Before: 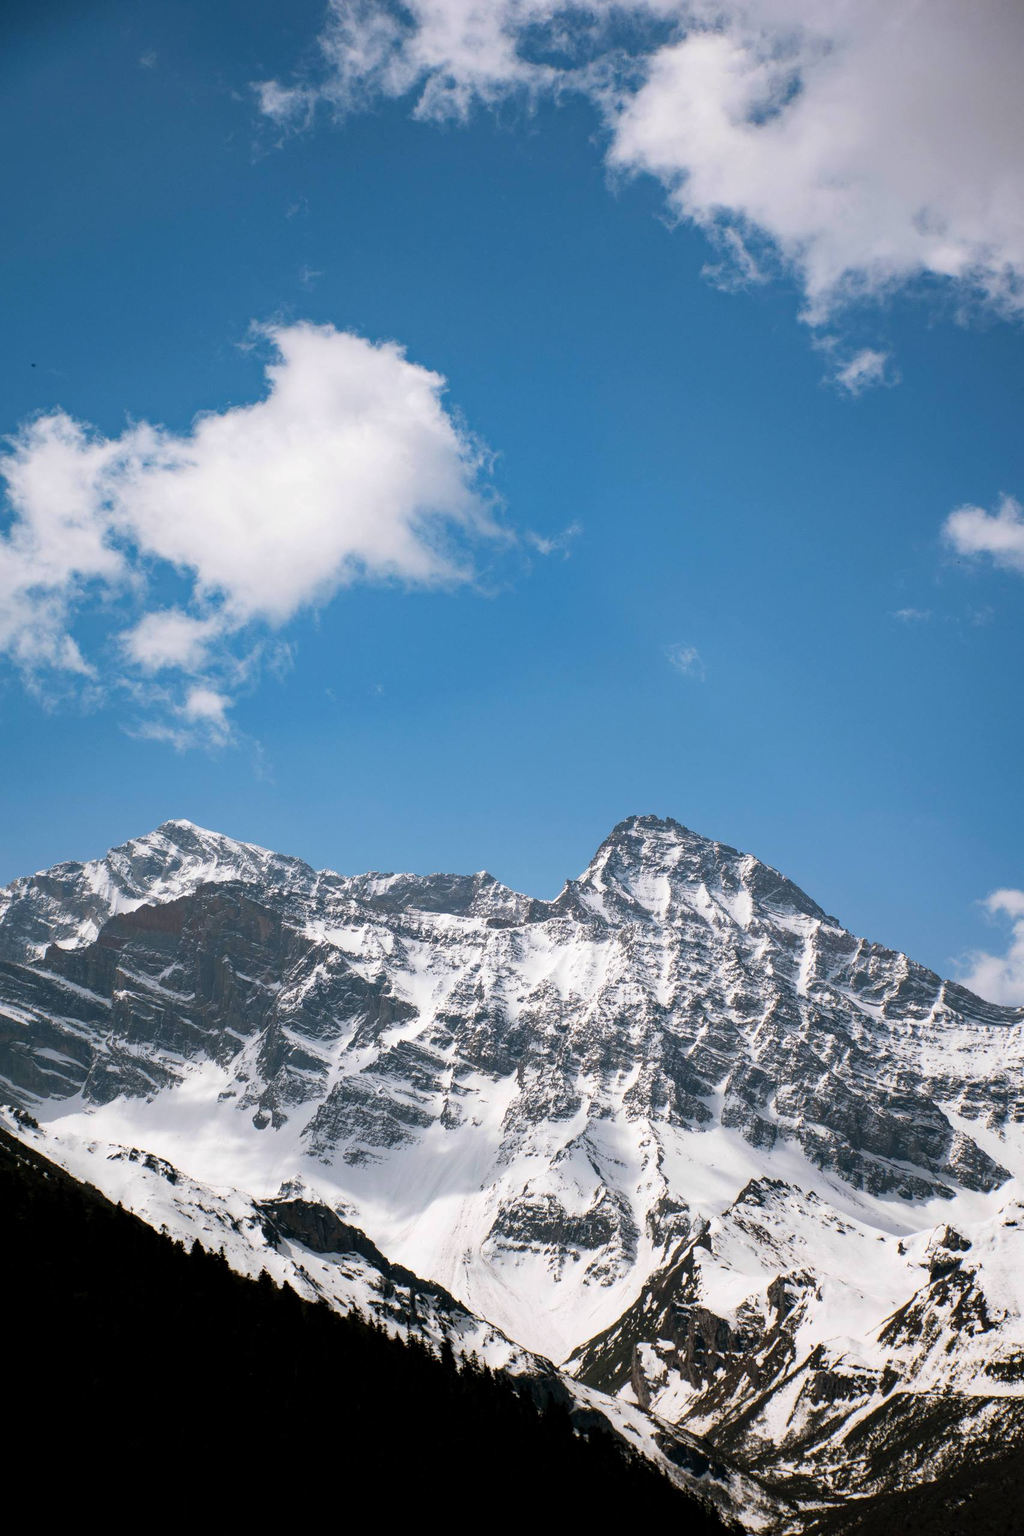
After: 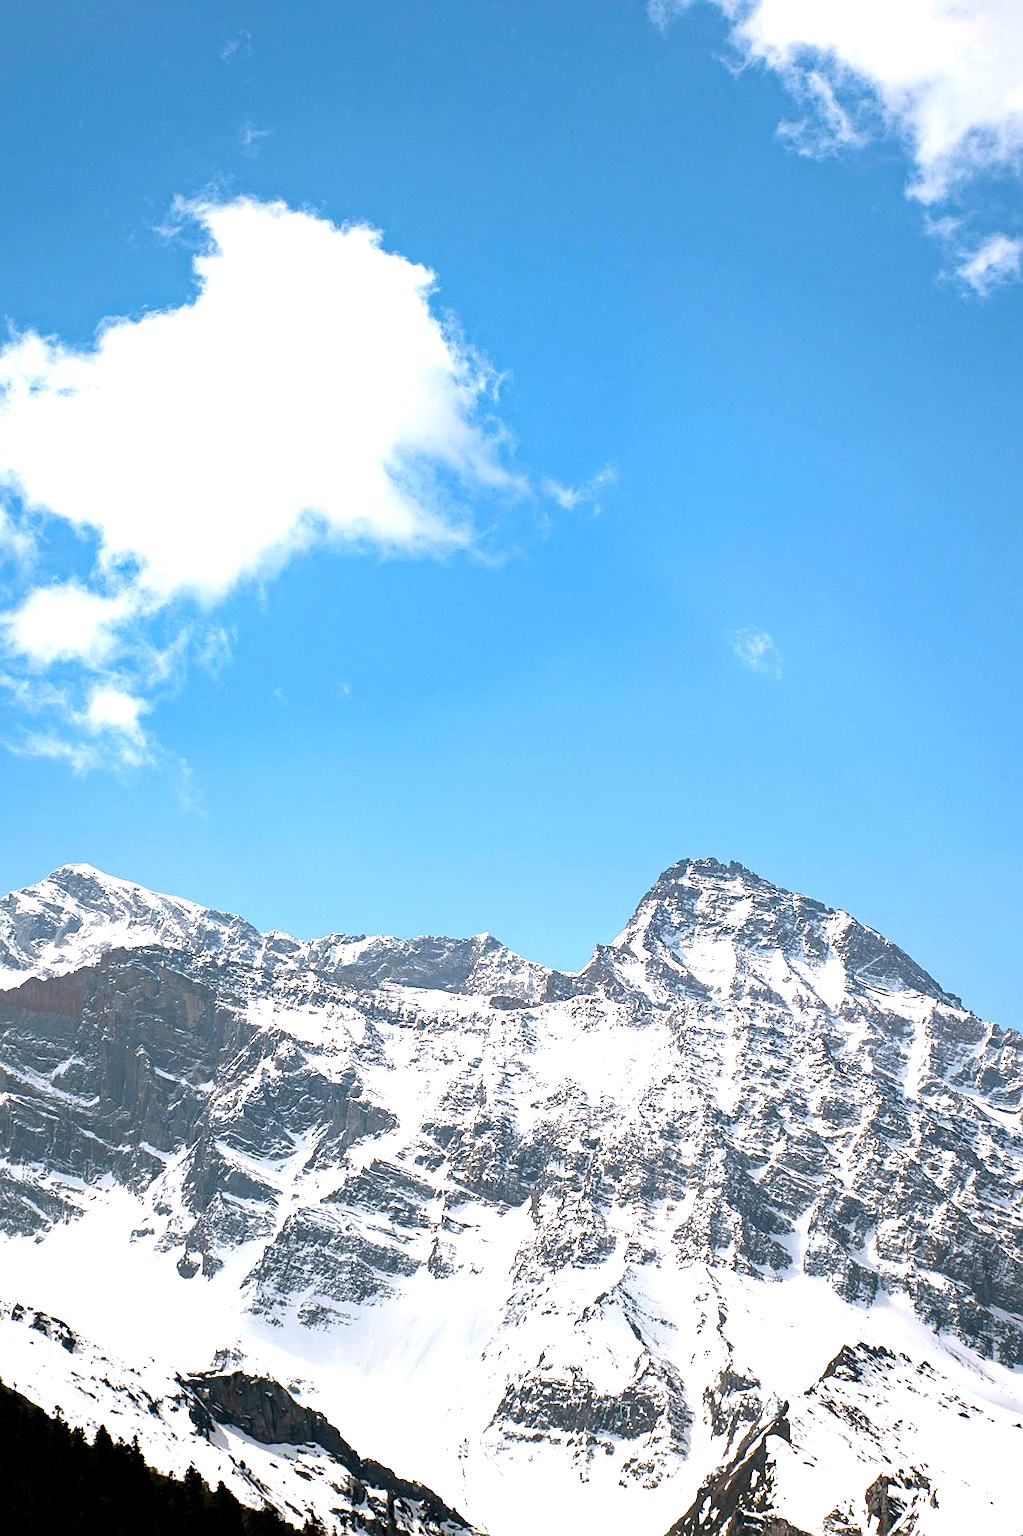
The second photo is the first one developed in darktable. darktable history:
crop and rotate: left 11.831%, top 11.346%, right 13.429%, bottom 13.899%
exposure: exposure 1.061 EV, compensate highlight preservation false
sharpen: on, module defaults
